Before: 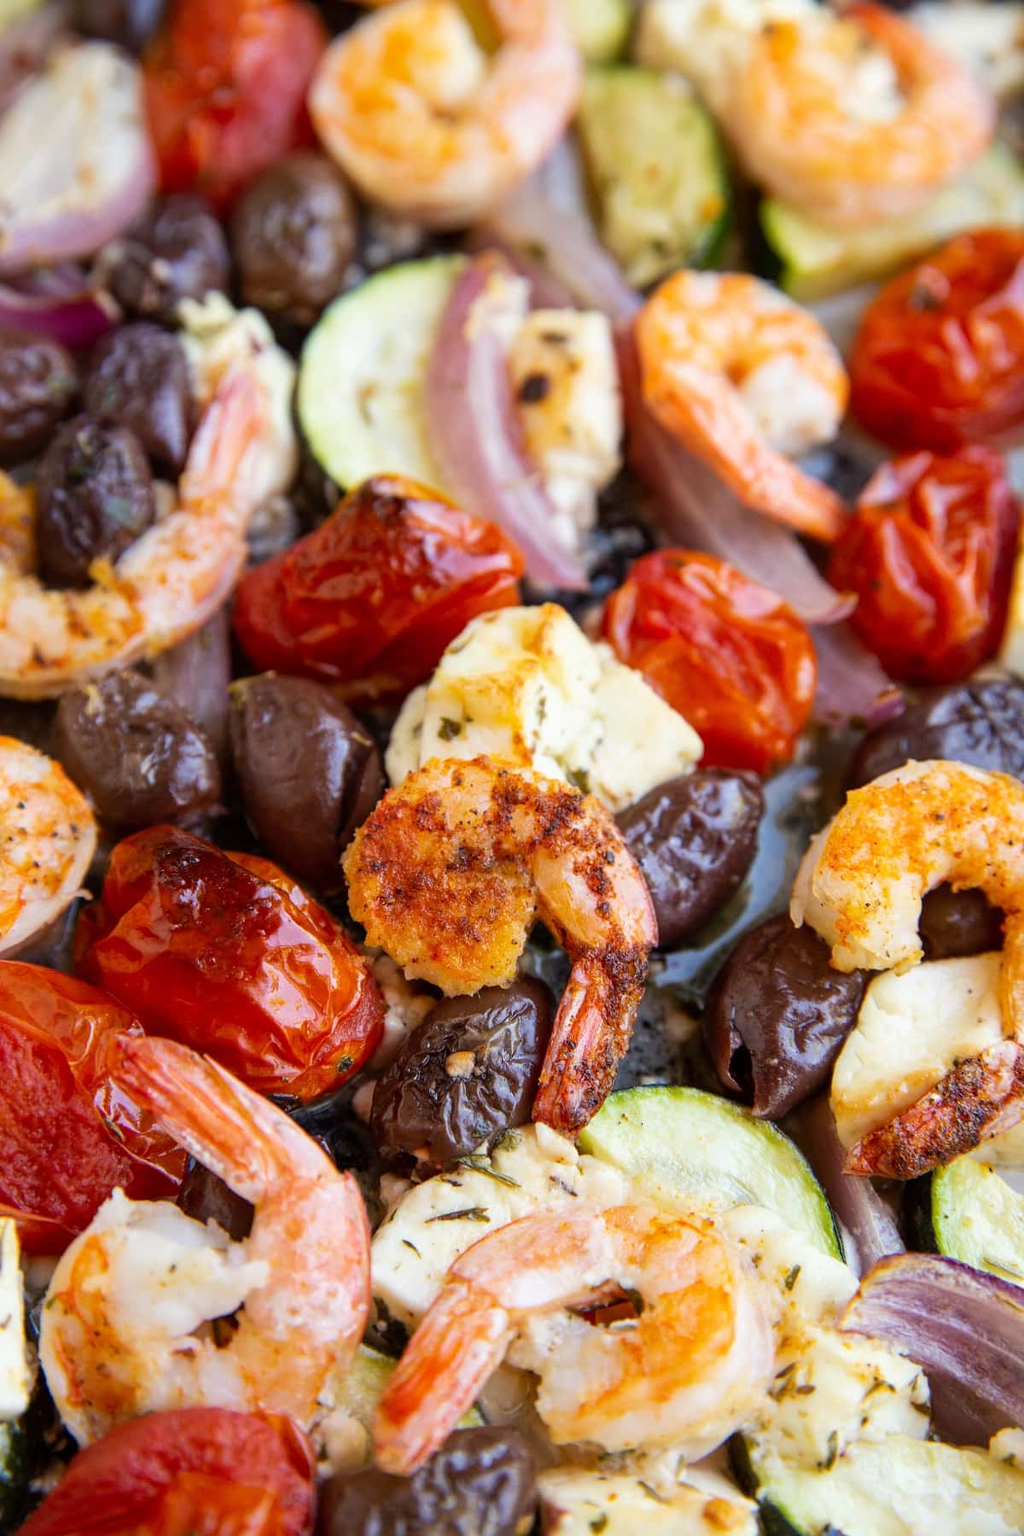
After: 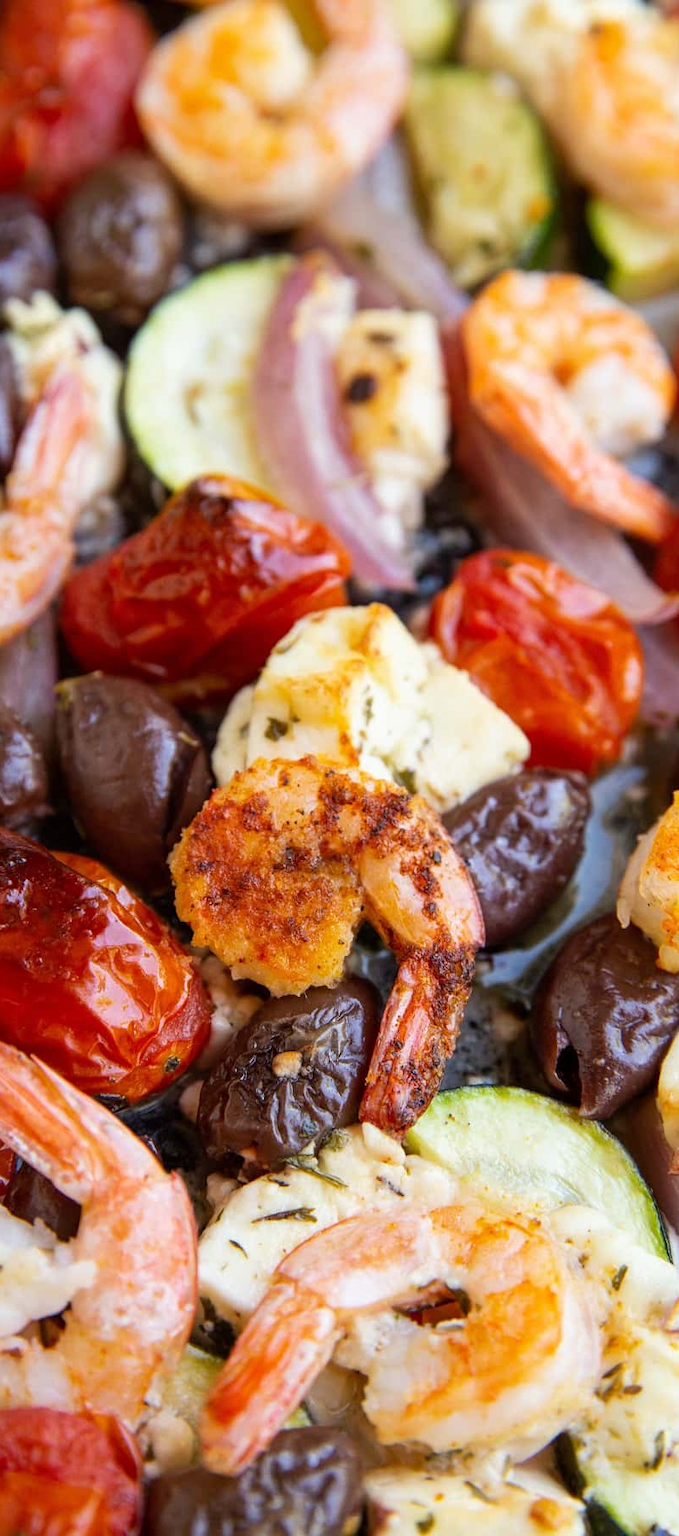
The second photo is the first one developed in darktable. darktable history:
crop: left 16.934%, right 16.721%
